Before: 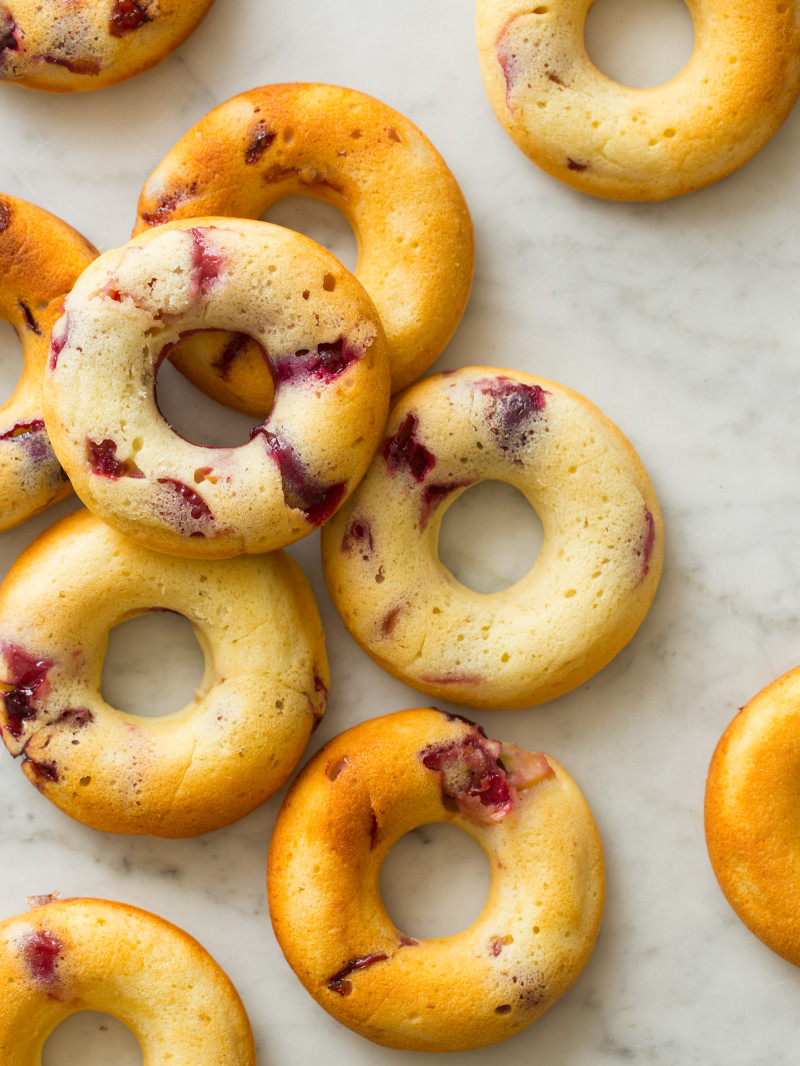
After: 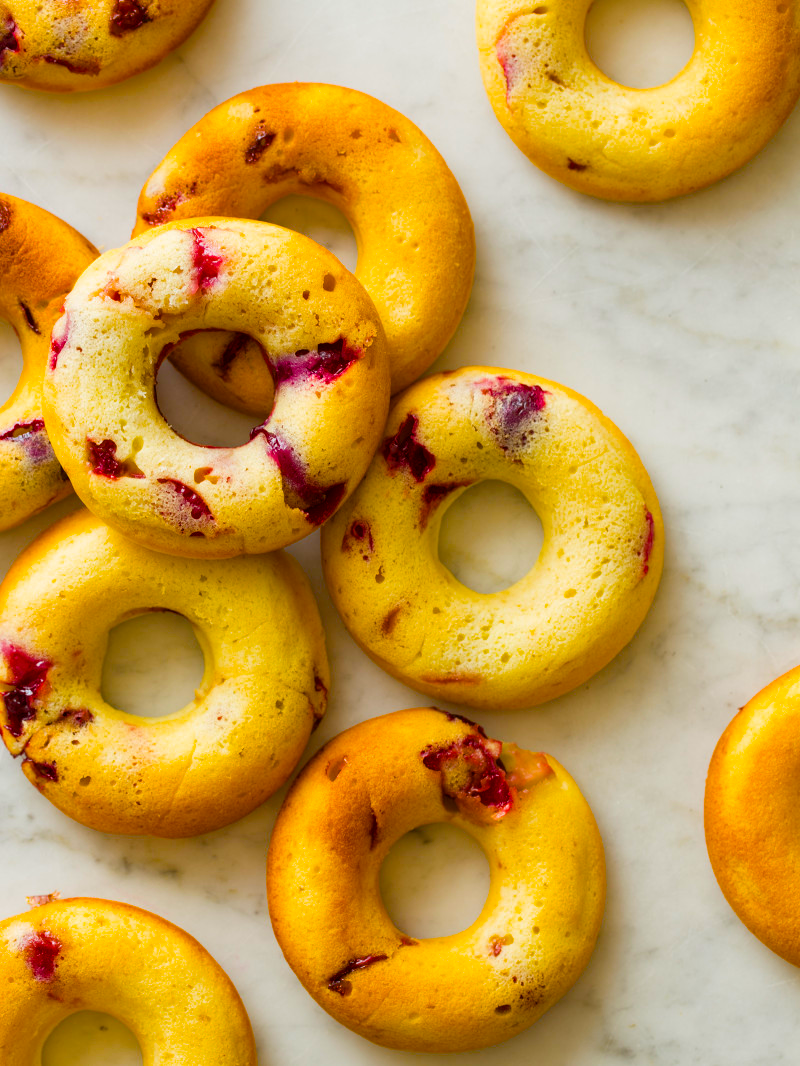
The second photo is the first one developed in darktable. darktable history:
color balance rgb: shadows fall-off 298.866%, white fulcrum 1.99 EV, highlights fall-off 299.188%, linear chroma grading › global chroma 0.468%, perceptual saturation grading › global saturation 34.587%, perceptual saturation grading › highlights -25.901%, perceptual saturation grading › shadows 49.969%, mask middle-gray fulcrum 99.984%, contrast gray fulcrum 38.294%
